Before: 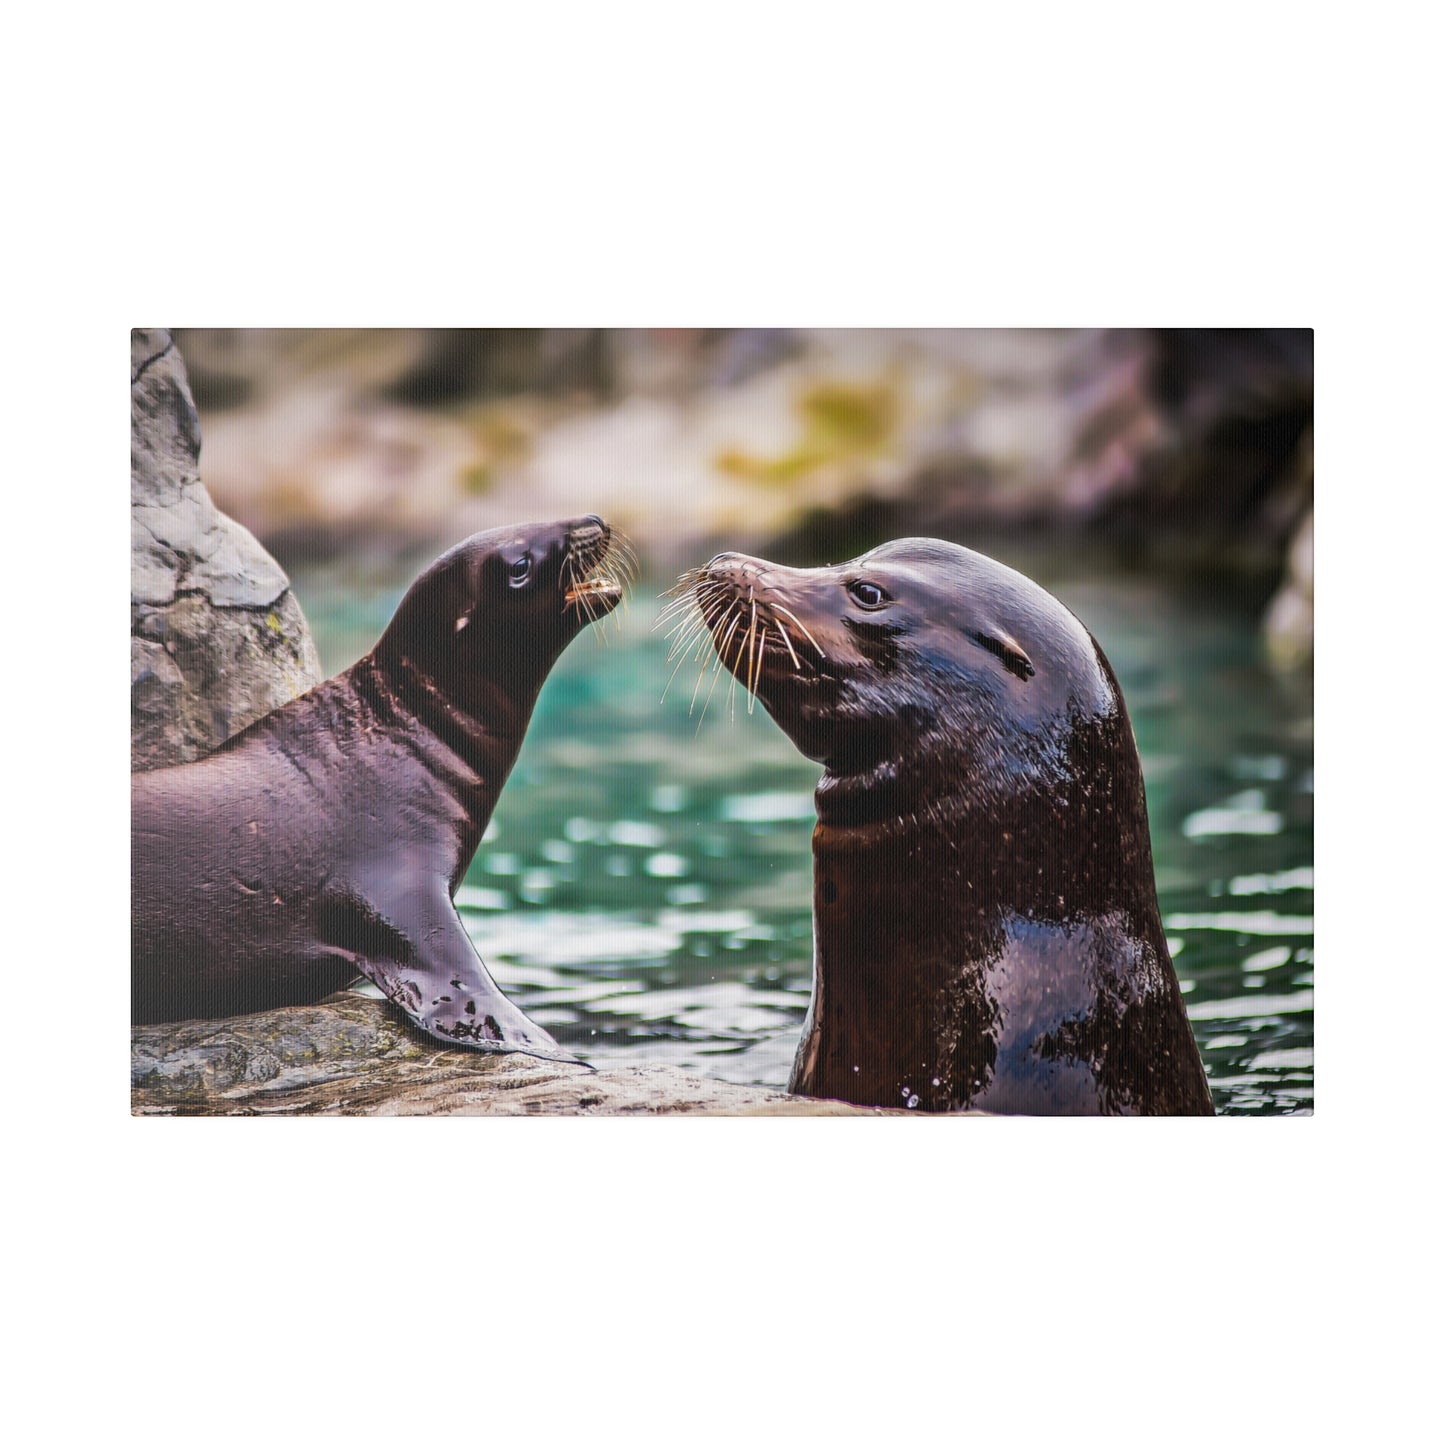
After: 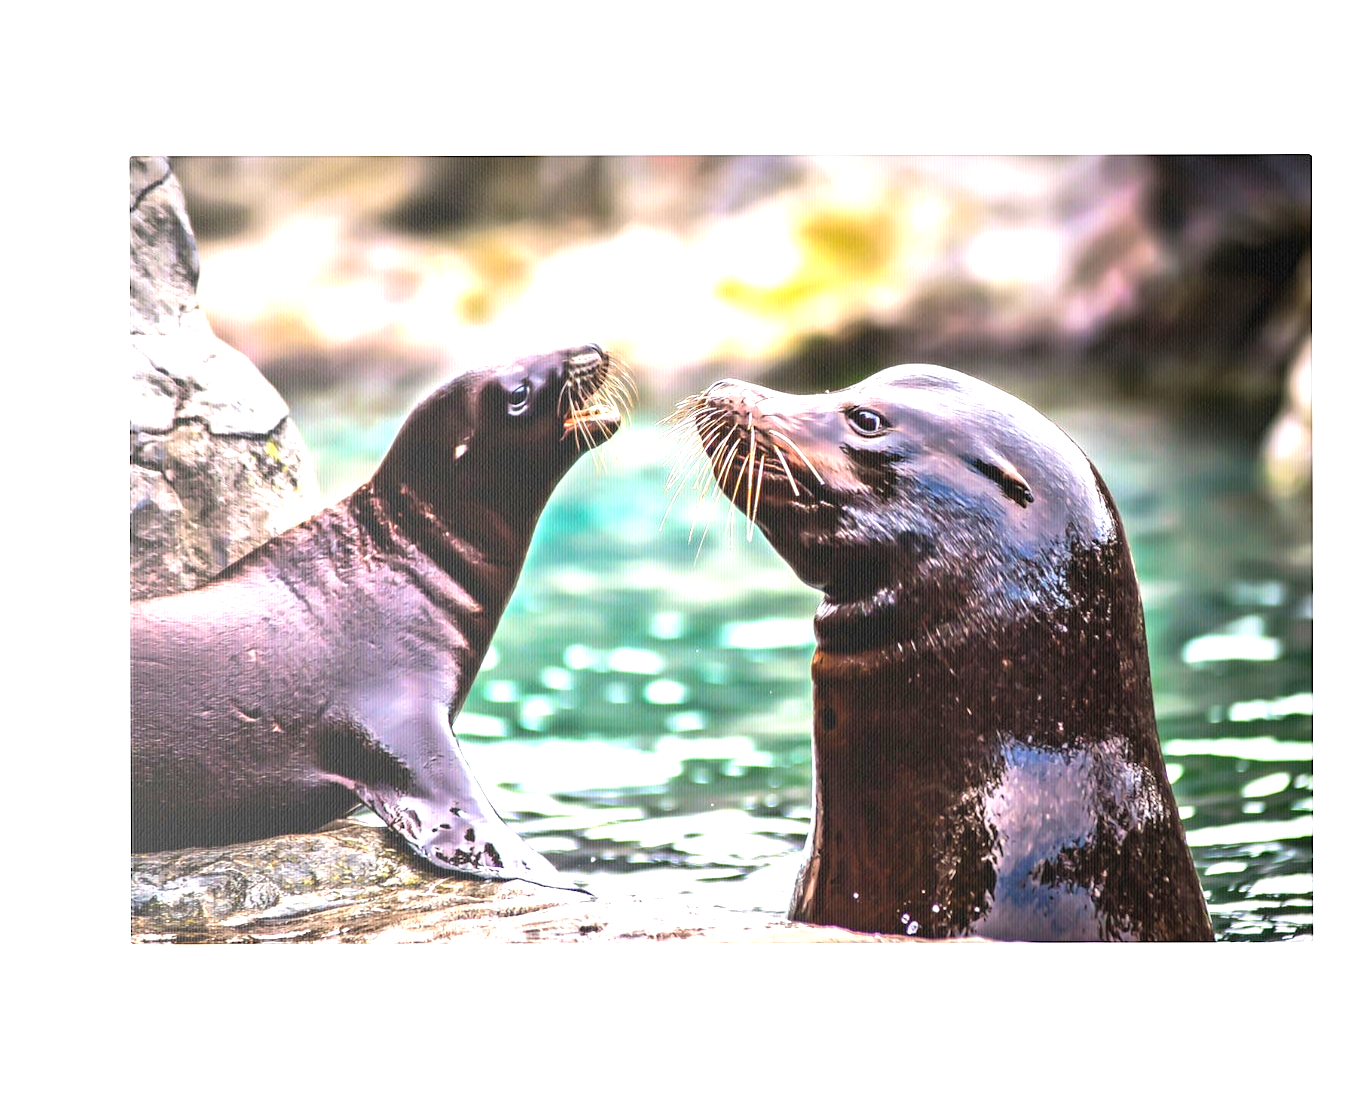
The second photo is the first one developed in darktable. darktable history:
exposure: exposure 0.604 EV, compensate exposure bias true, compensate highlight preservation false
crop and rotate: angle 0.104°, top 11.935%, right 5.644%, bottom 10.628%
levels: levels [0, 0.394, 0.787]
